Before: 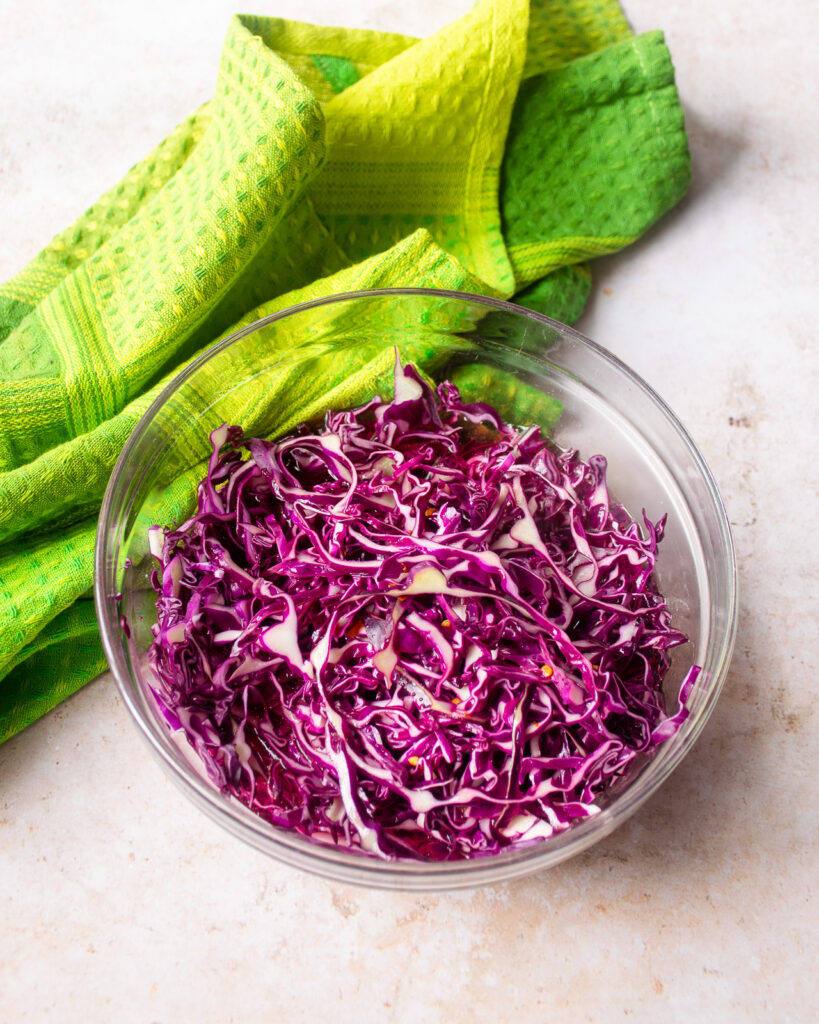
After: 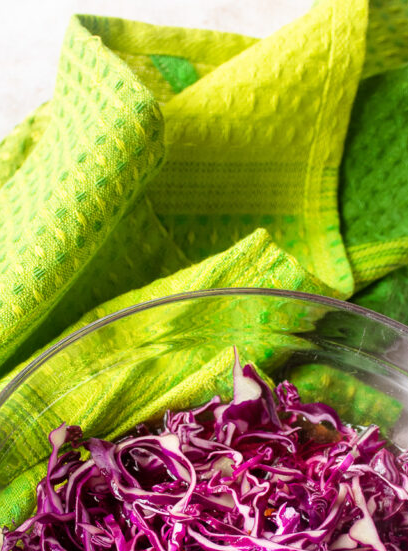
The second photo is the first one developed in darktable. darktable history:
crop: left 19.777%, right 30.39%, bottom 46.155%
